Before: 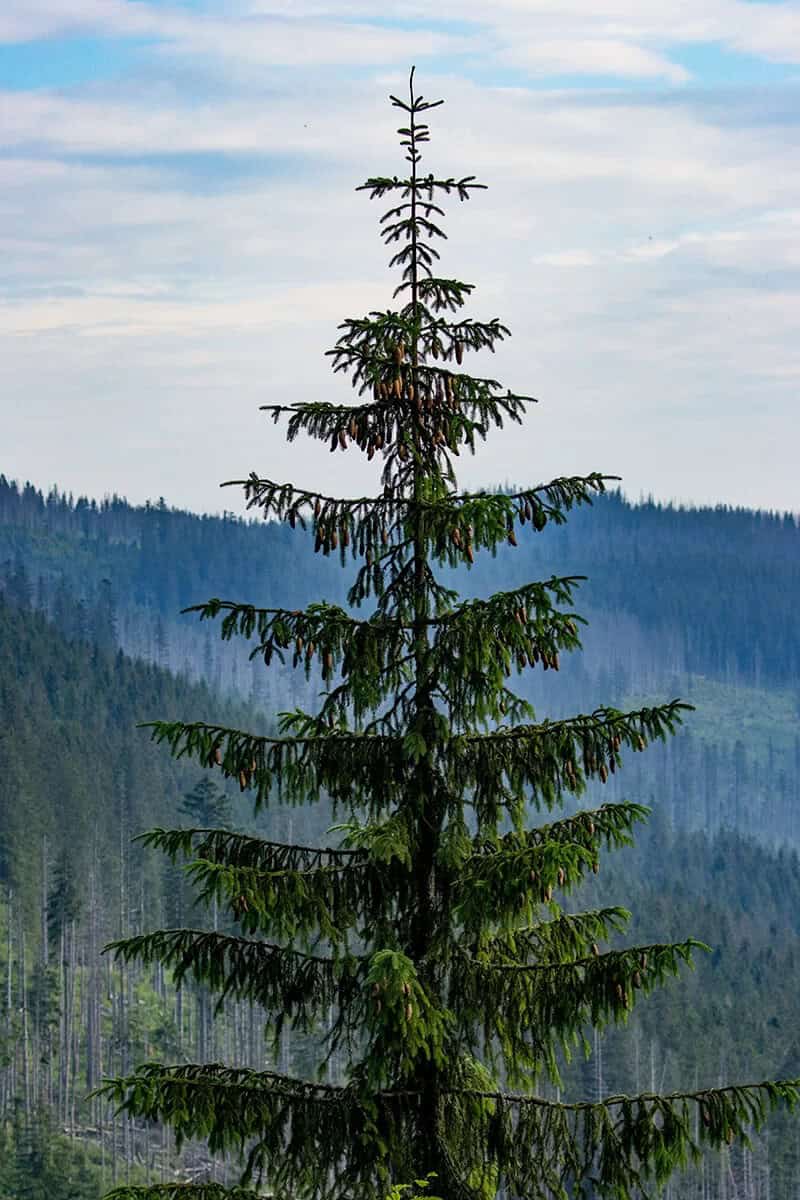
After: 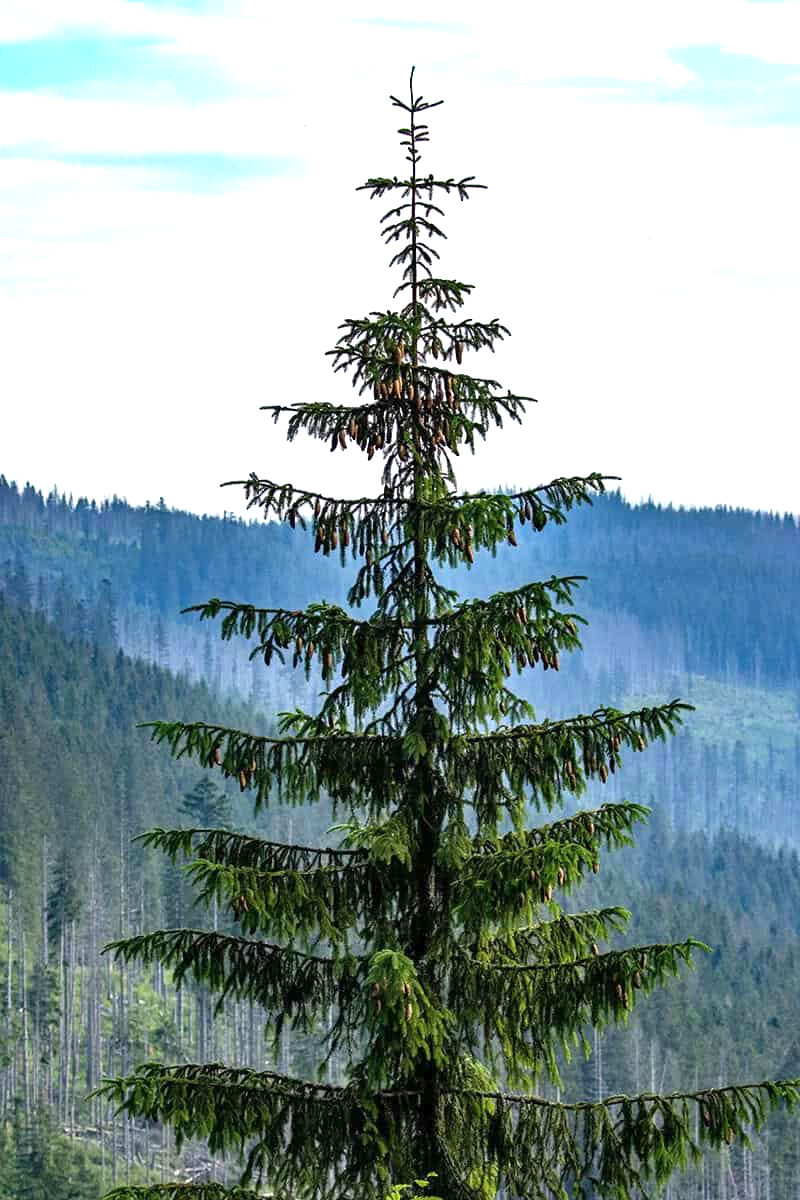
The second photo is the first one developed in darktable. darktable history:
exposure: exposure 0.951 EV, compensate highlight preservation false
color zones: curves: ch0 [(0, 0.5) (0.143, 0.52) (0.286, 0.5) (0.429, 0.5) (0.571, 0.5) (0.714, 0.5) (0.857, 0.5) (1, 0.5)]; ch1 [(0, 0.489) (0.155, 0.45) (0.286, 0.466) (0.429, 0.5) (0.571, 0.5) (0.714, 0.5) (0.857, 0.5) (1, 0.489)]
